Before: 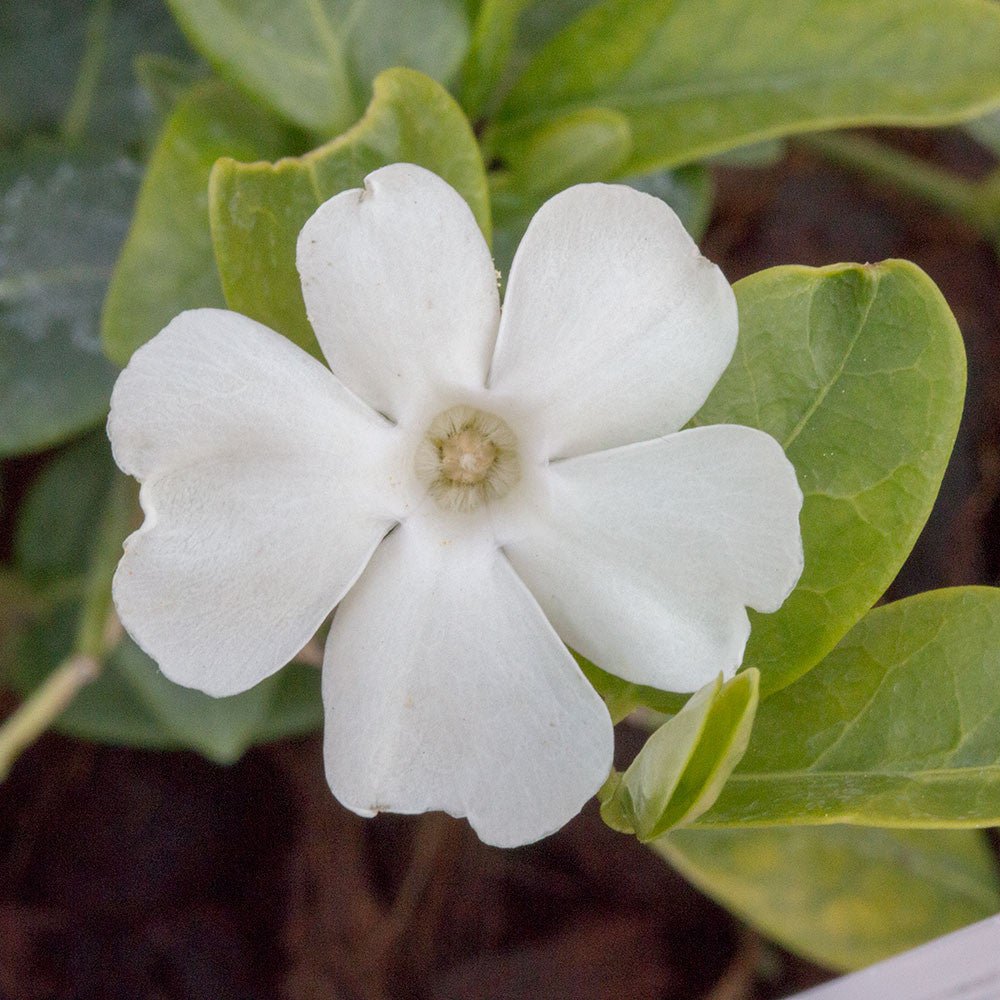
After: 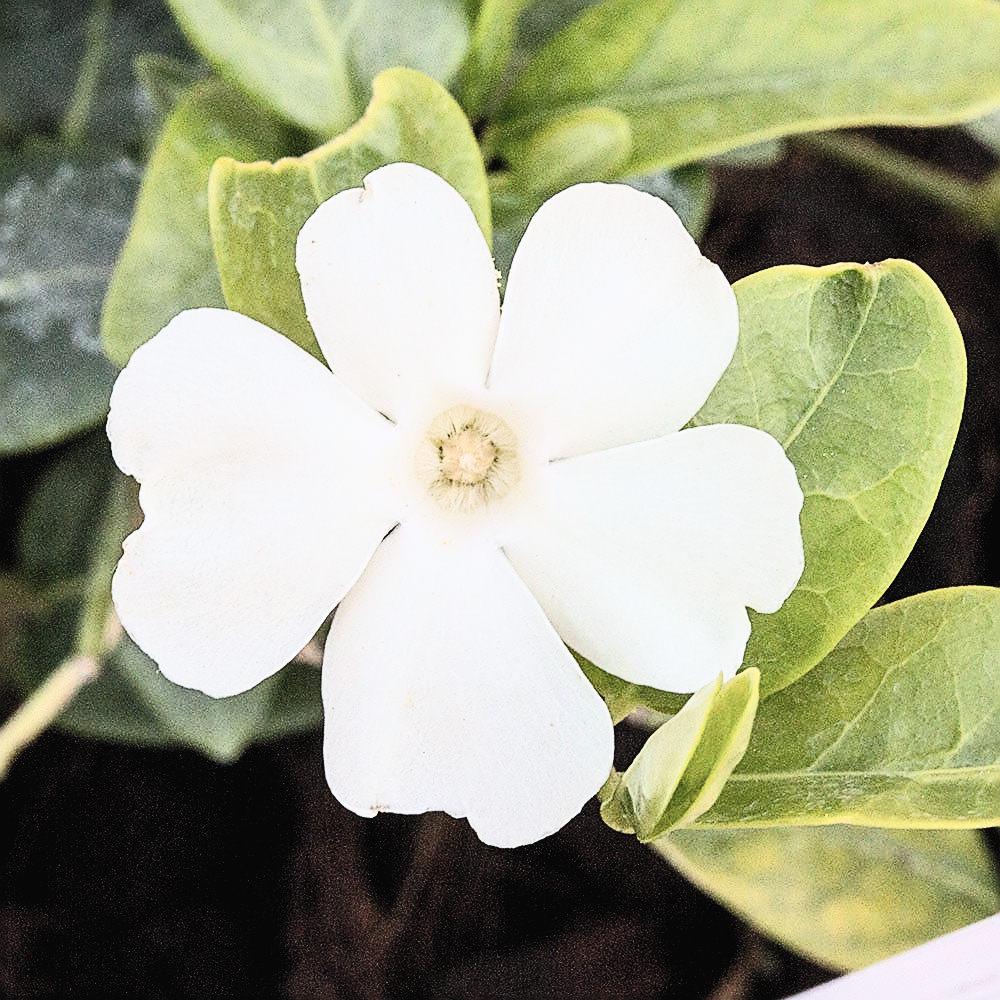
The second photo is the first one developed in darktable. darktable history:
filmic rgb: black relative exposure -5.13 EV, white relative exposure 3.95 EV, hardness 2.9, contrast 1.512
sharpen: amount 0.984
contrast brightness saturation: contrast 0.375, brightness 0.519
